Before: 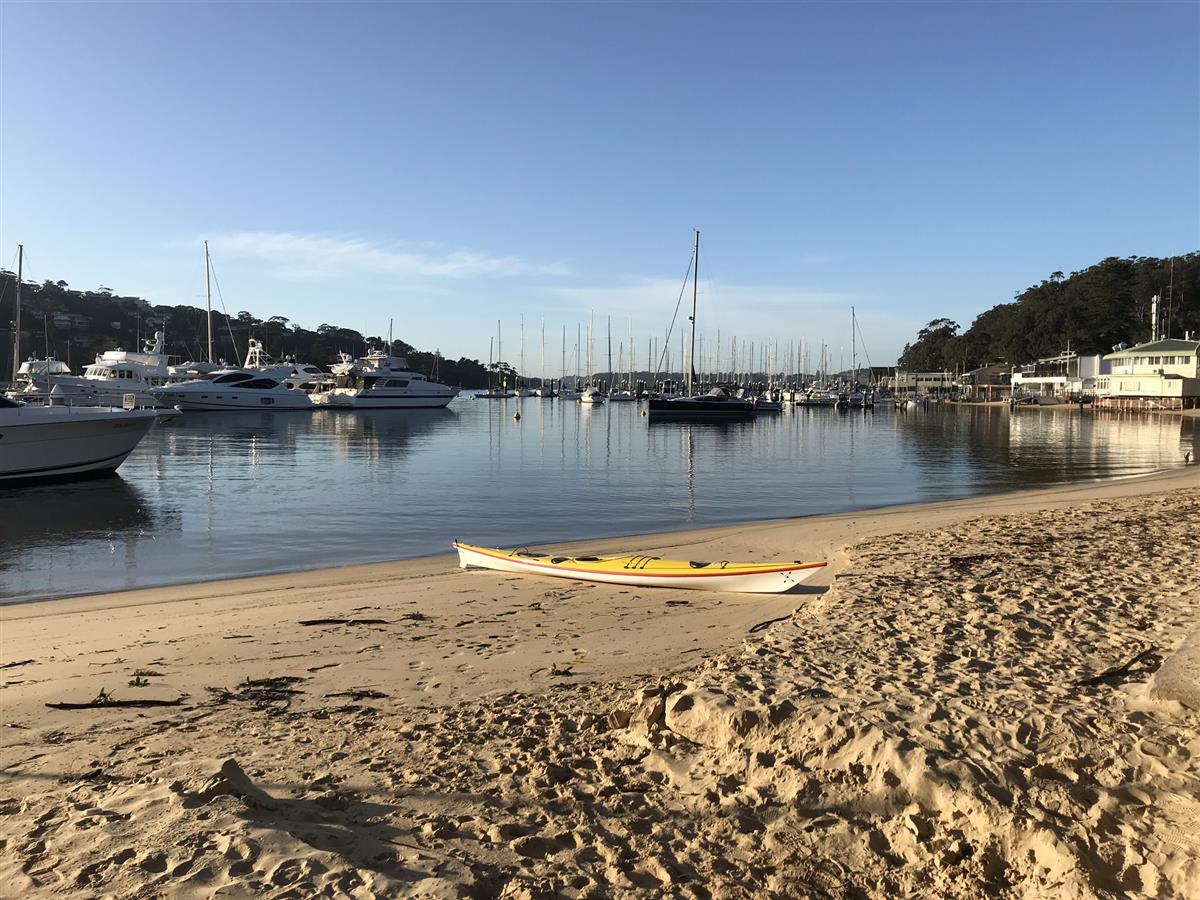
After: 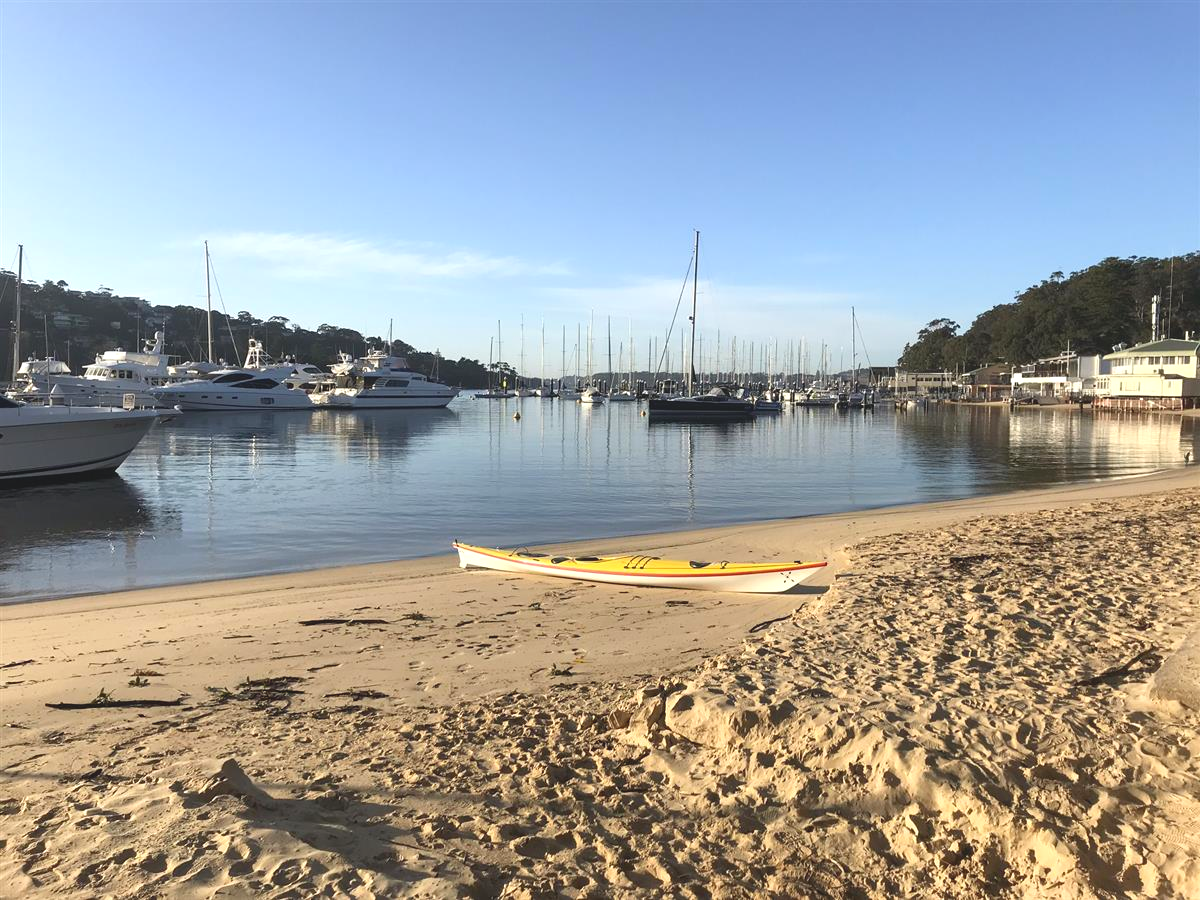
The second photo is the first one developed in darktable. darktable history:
exposure: black level correction 0, exposure 0.5 EV, compensate highlight preservation false
local contrast: highlights 68%, shadows 68%, detail 82%, midtone range 0.325
